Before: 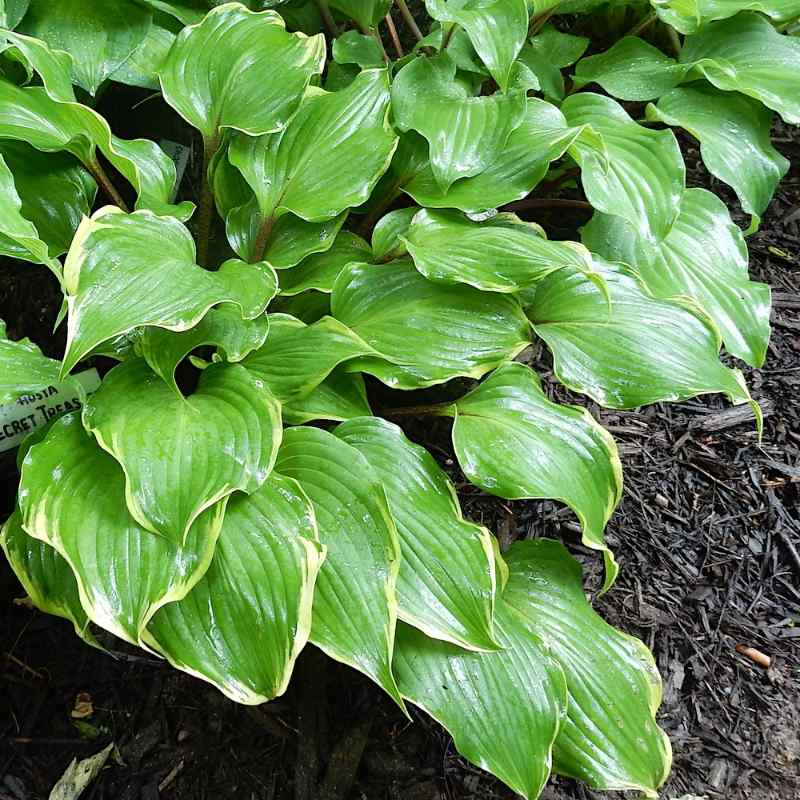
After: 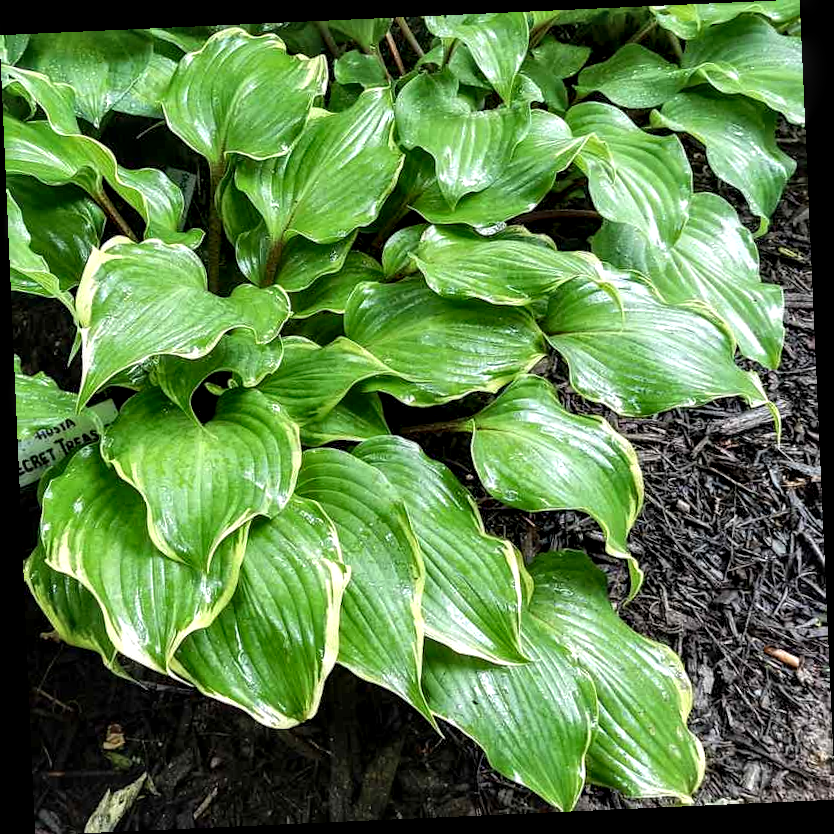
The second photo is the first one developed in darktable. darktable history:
local contrast: highlights 60%, shadows 60%, detail 160%
rotate and perspective: rotation -2.56°, automatic cropping off
